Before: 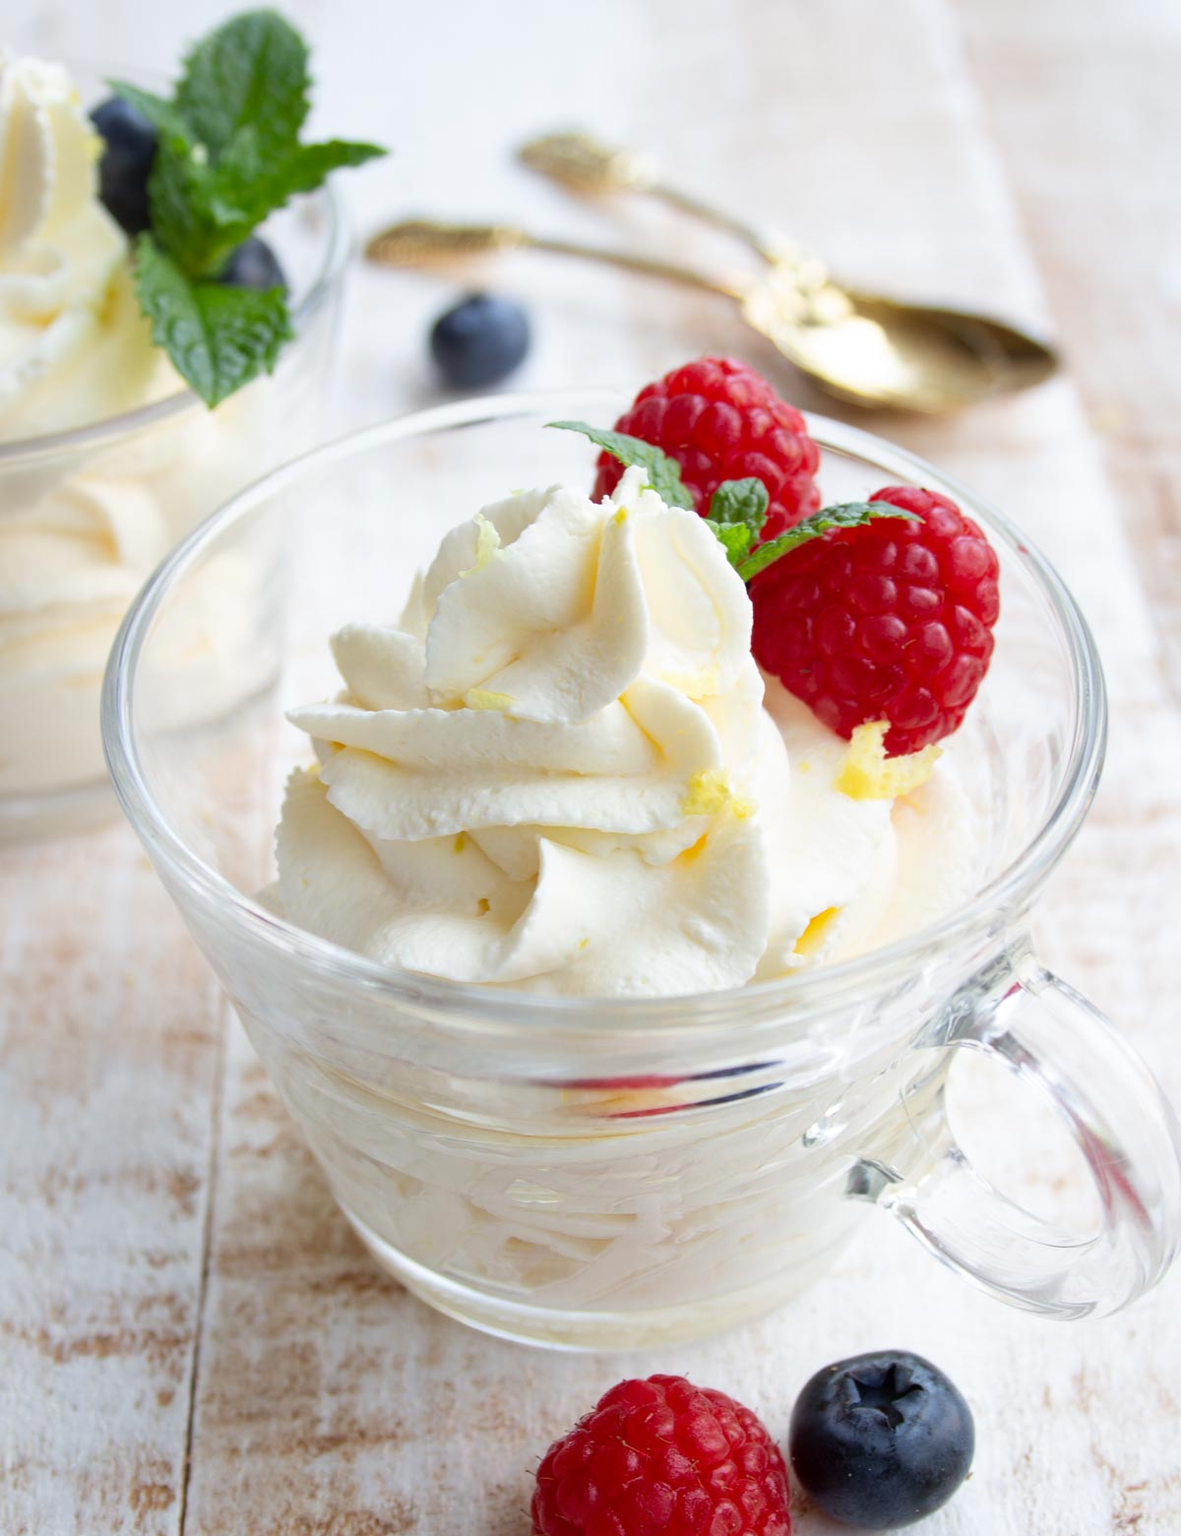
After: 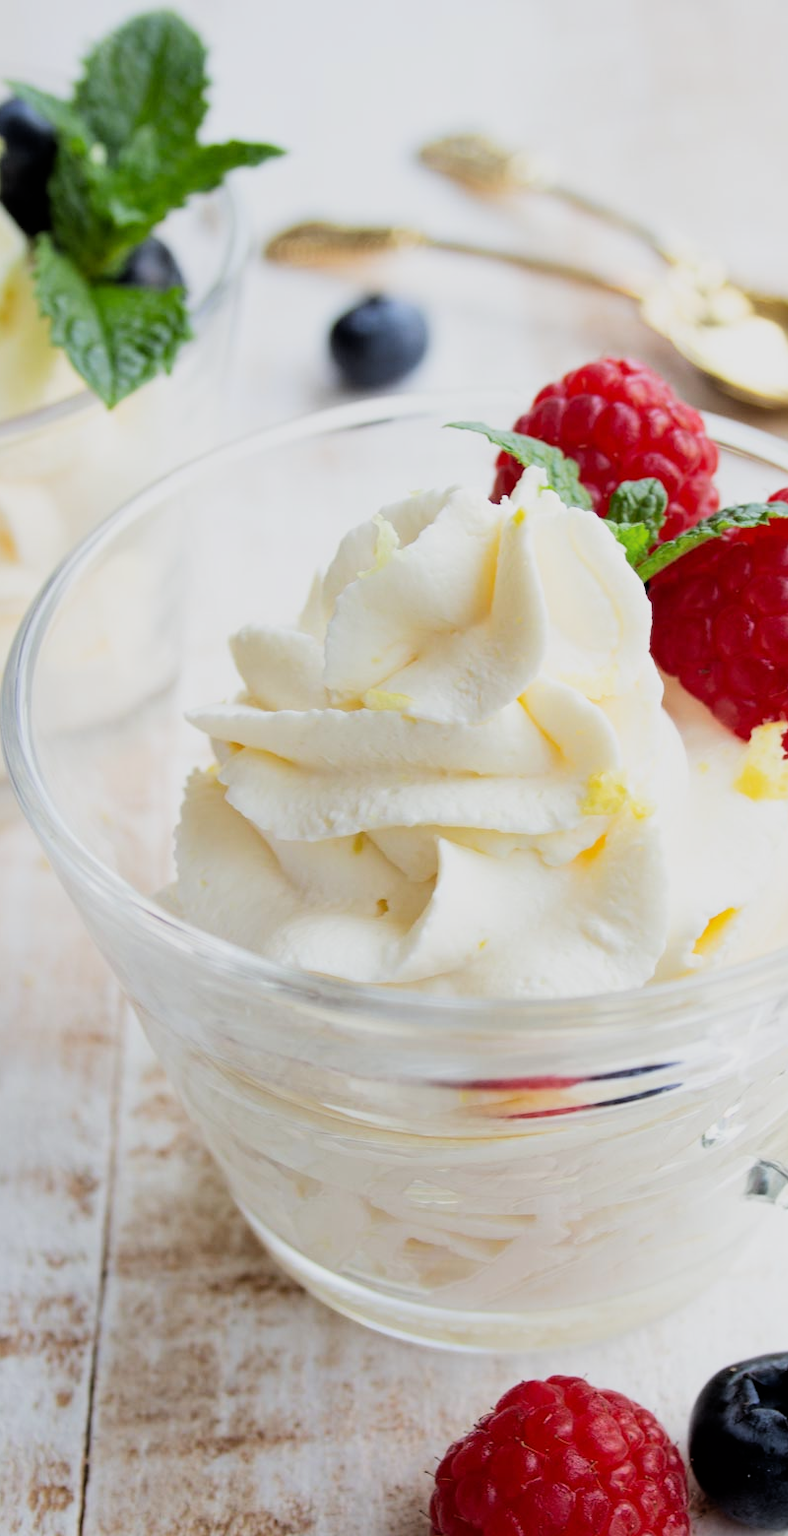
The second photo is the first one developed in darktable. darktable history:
crop and rotate: left 8.63%, right 24.572%
filmic rgb: black relative exposure -5.07 EV, white relative exposure 3.96 EV, hardness 2.91, contrast 1.299, highlights saturation mix -30.37%, iterations of high-quality reconstruction 0
